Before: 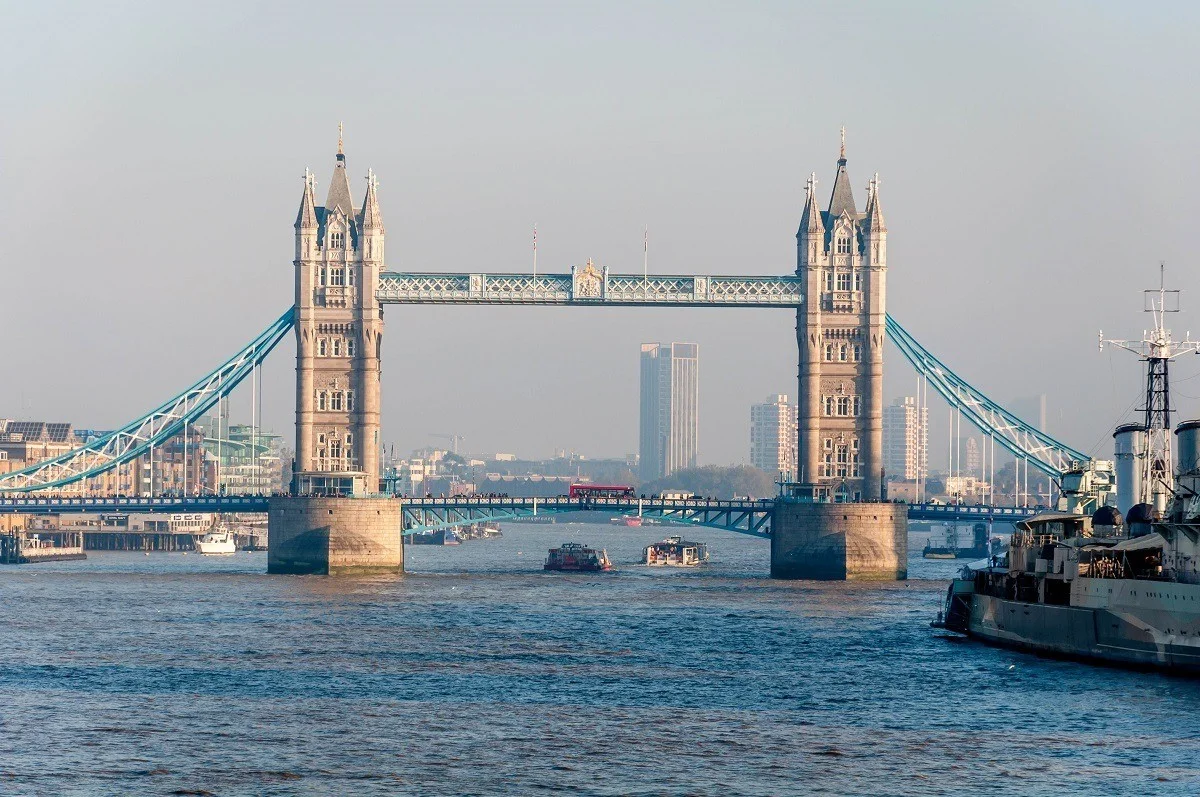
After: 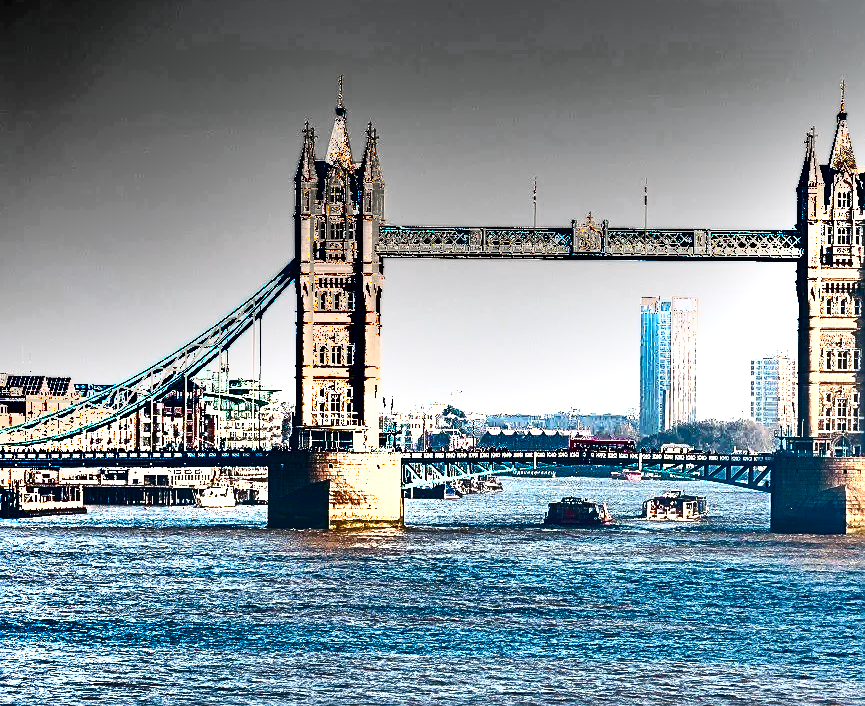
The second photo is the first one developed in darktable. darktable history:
exposure: black level correction 0, exposure 1.443 EV, compensate highlight preservation false
levels: white 99.88%, levels [0, 0.476, 0.951]
sharpen: on, module defaults
shadows and highlights: shadows 20.77, highlights -81.07, soften with gaussian
crop: top 5.802%, right 27.868%, bottom 5.517%
